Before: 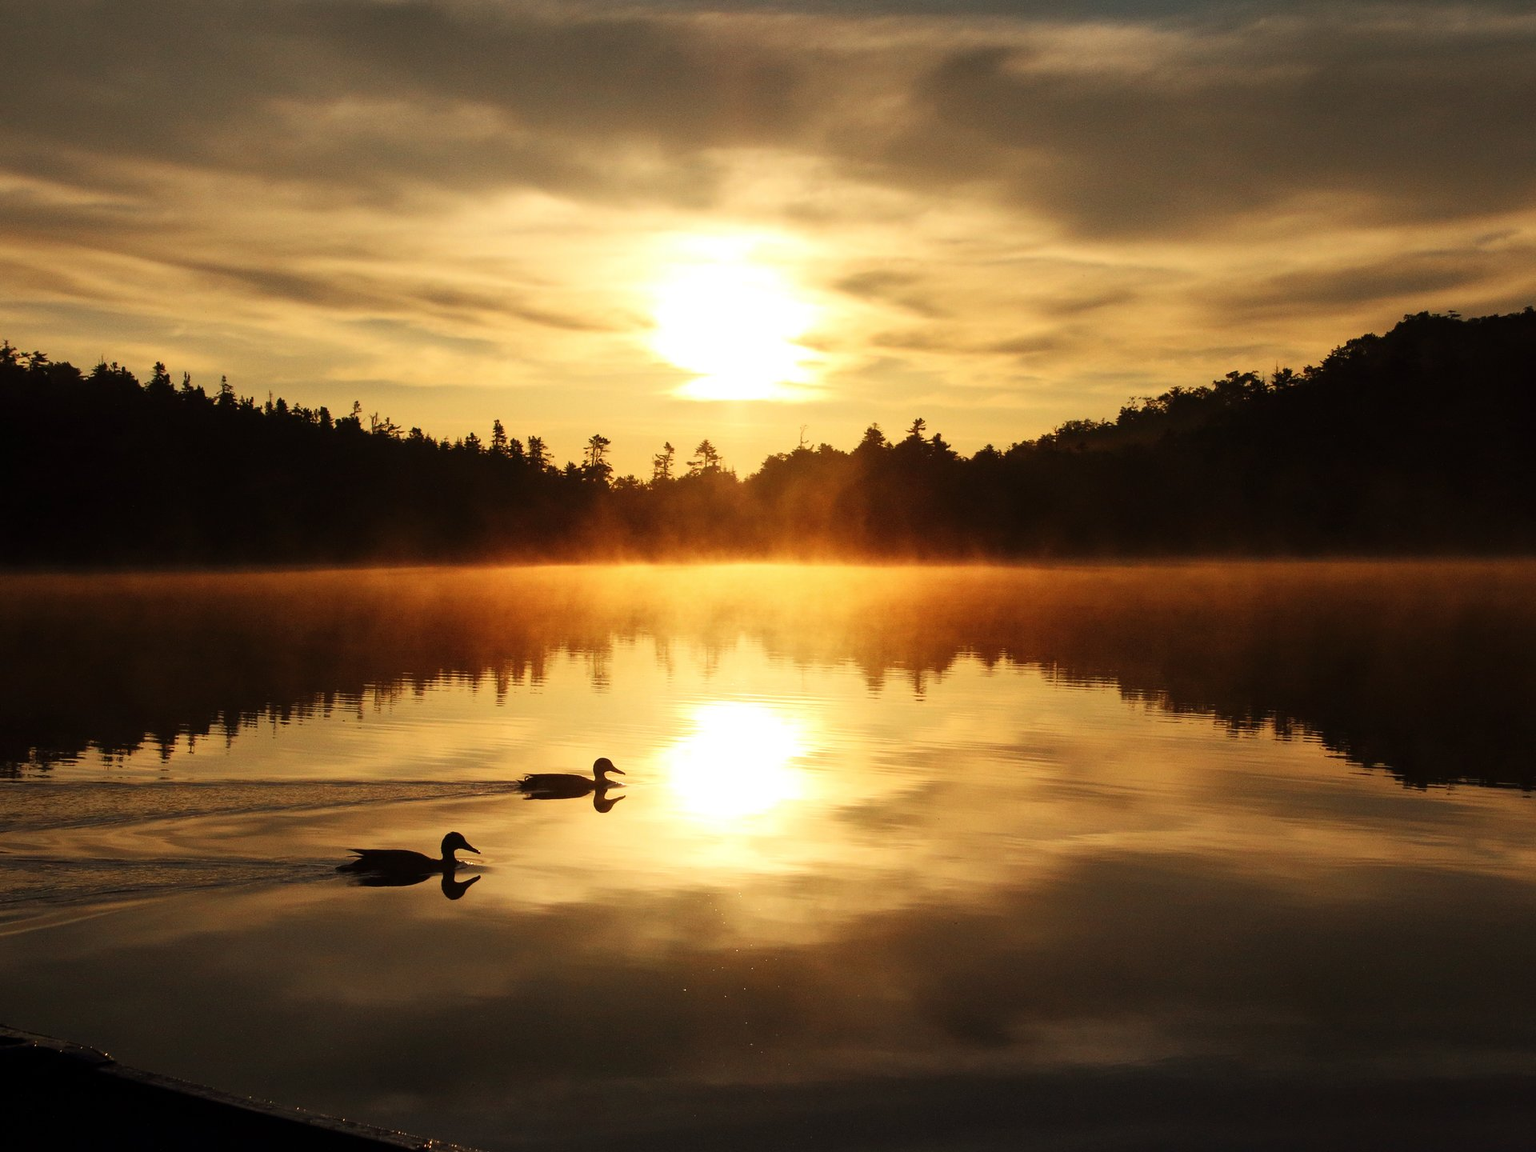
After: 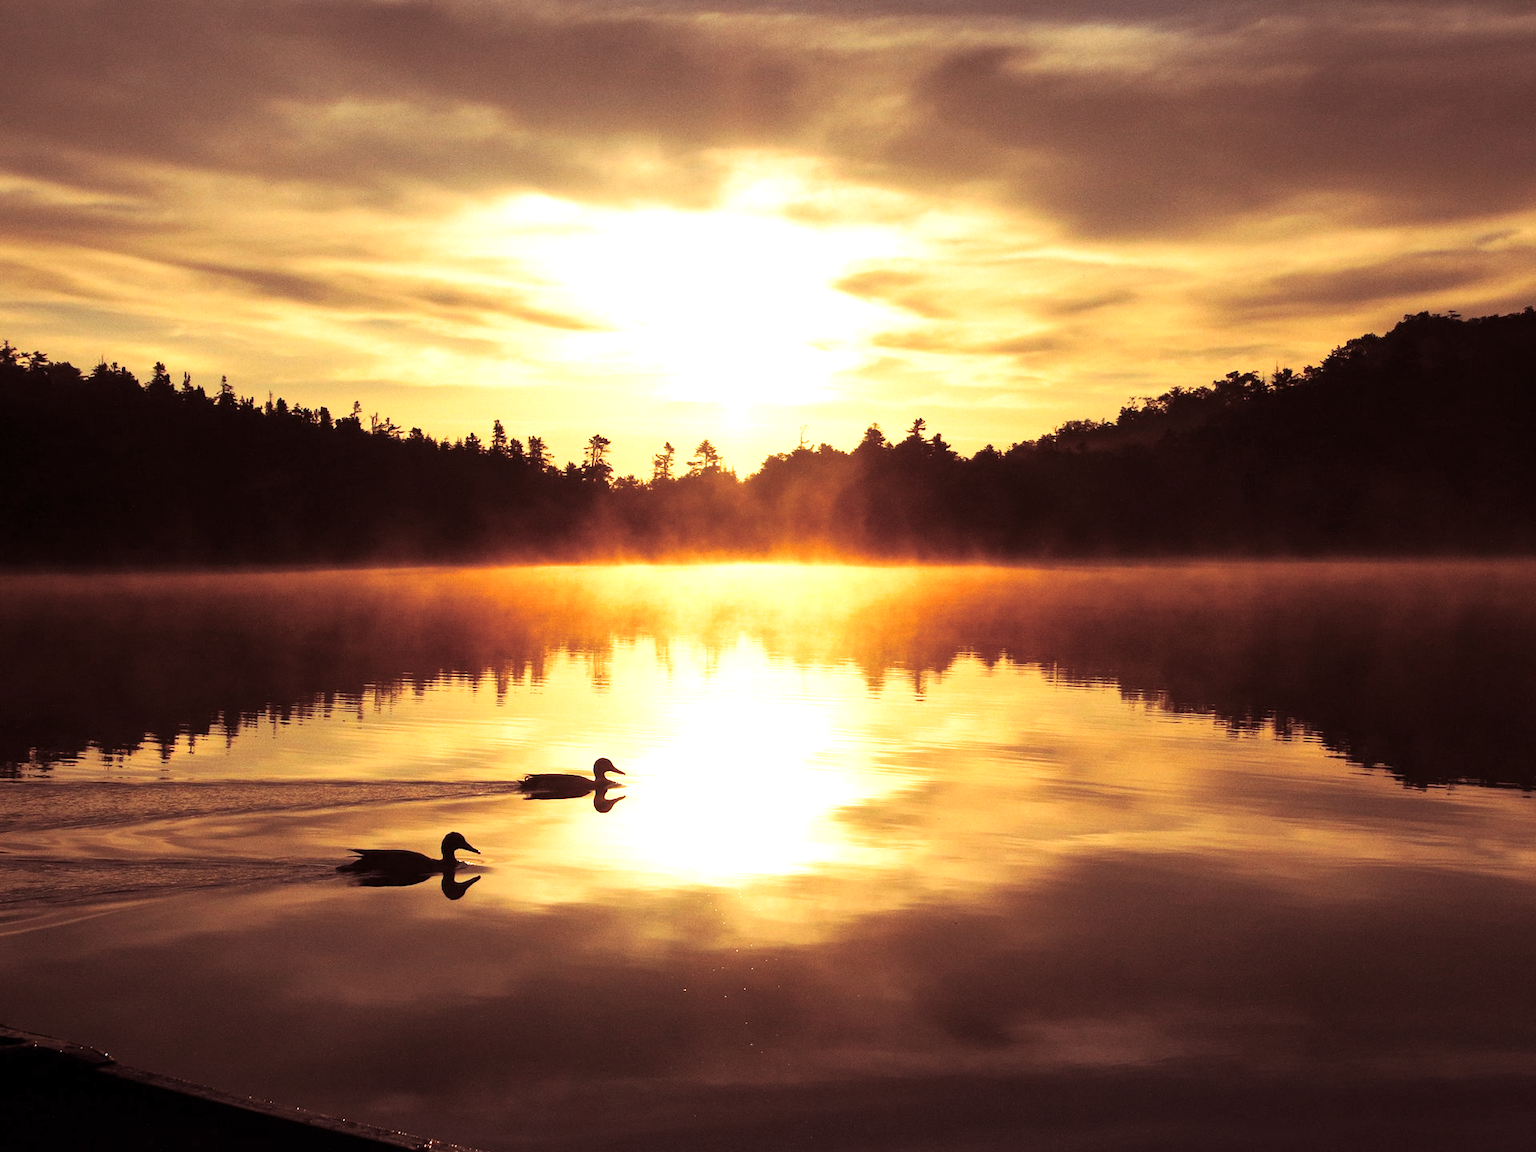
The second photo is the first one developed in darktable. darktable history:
exposure: exposure 0.766 EV, compensate highlight preservation false
split-toning: shadows › hue 360°
